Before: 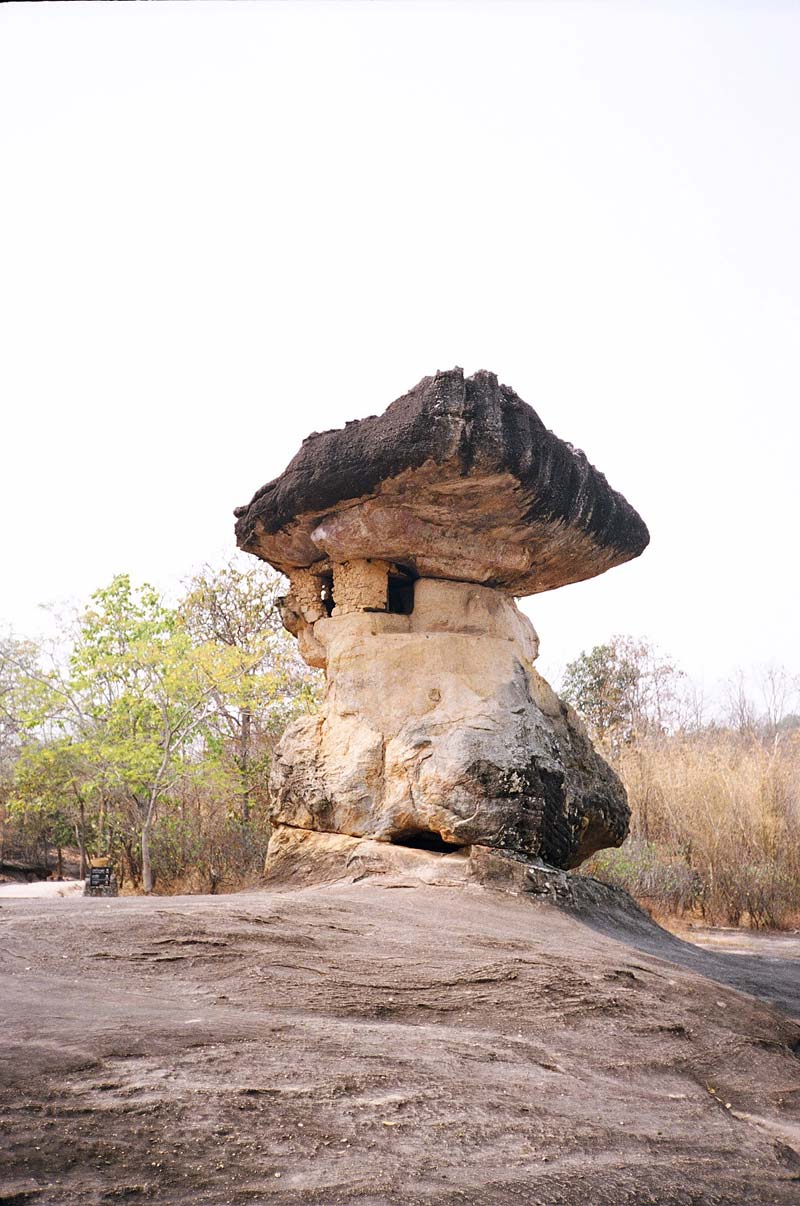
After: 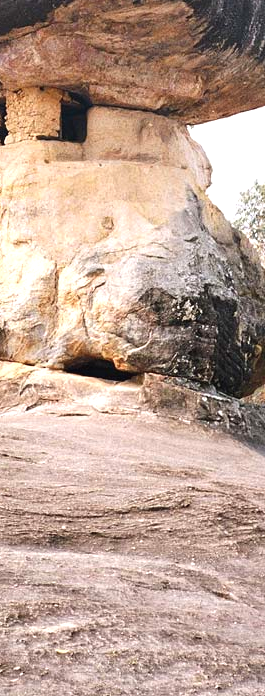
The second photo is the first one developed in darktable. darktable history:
exposure: black level correction -0.002, exposure 0.54 EV, compensate highlight preservation false
crop: left 40.878%, top 39.176%, right 25.993%, bottom 3.081%
